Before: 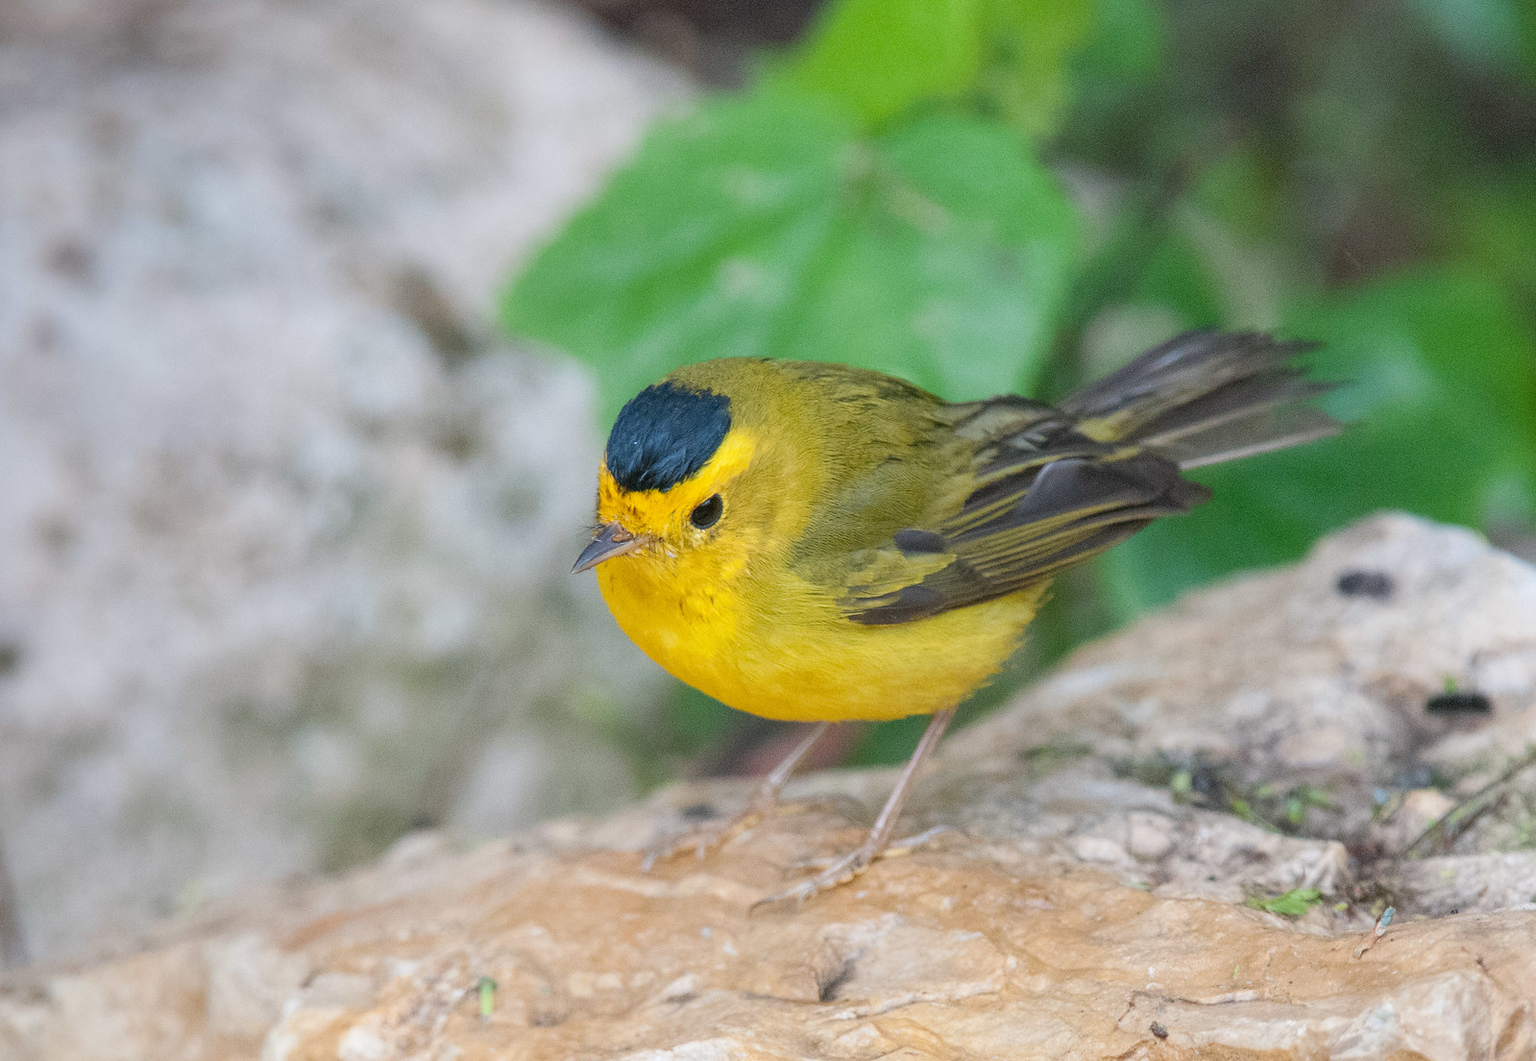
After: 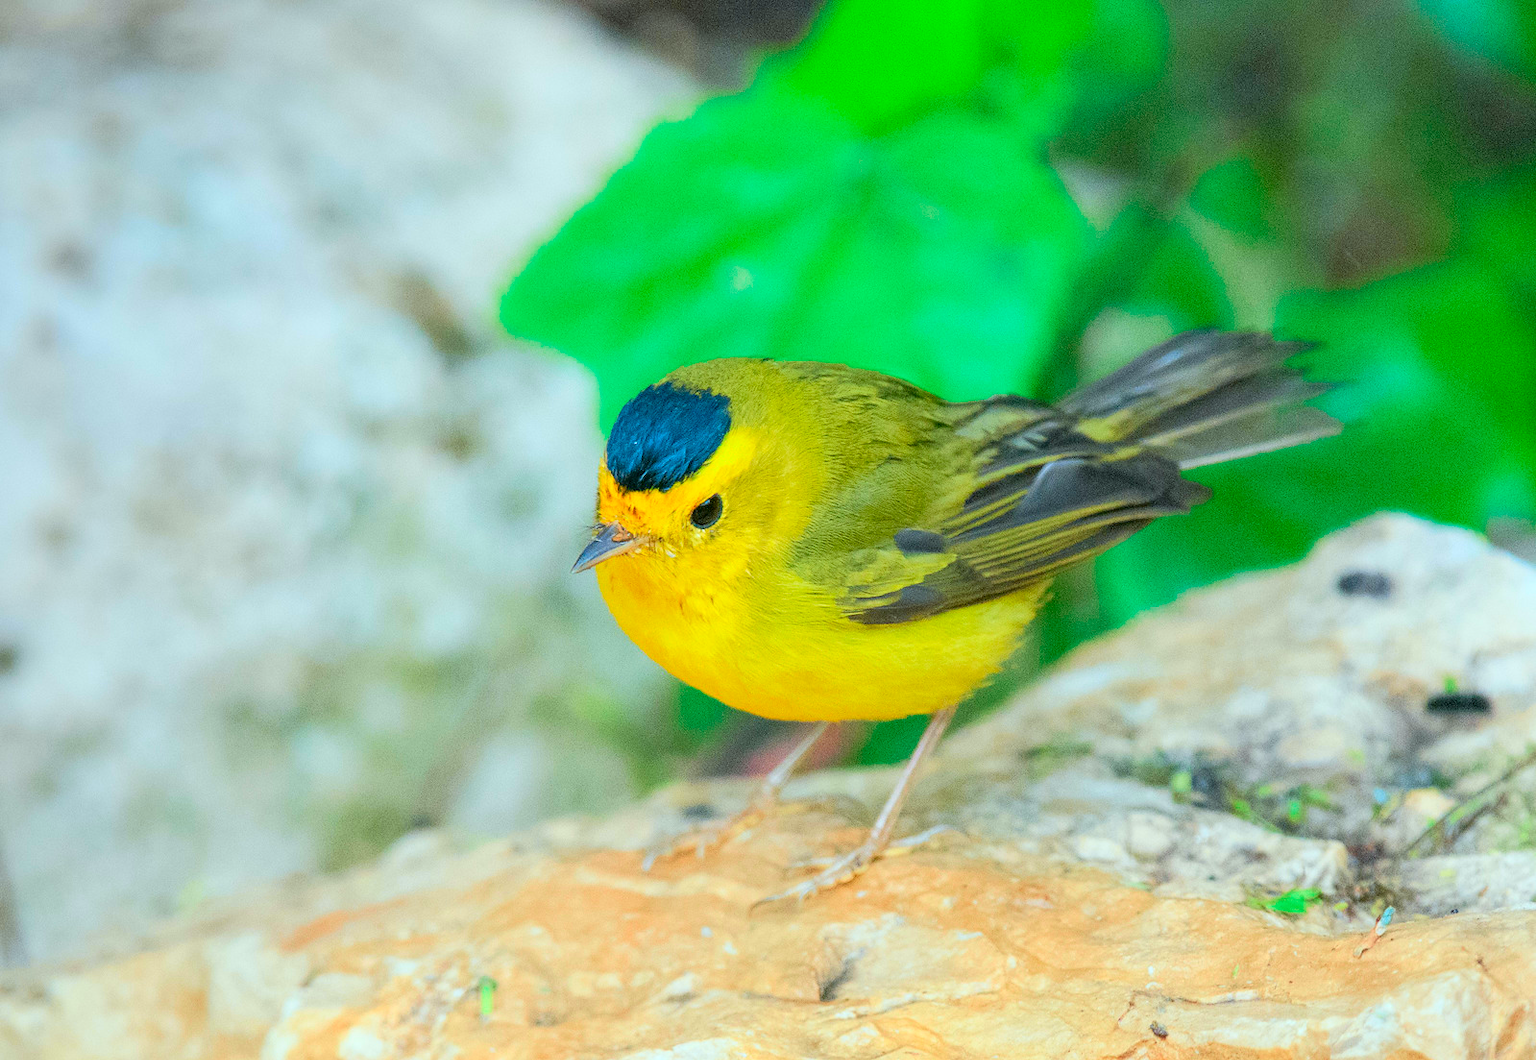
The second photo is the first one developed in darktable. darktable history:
exposure: compensate highlight preservation false
tone curve: curves: ch0 [(0, 0) (0.051, 0.027) (0.096, 0.071) (0.219, 0.248) (0.428, 0.52) (0.596, 0.713) (0.727, 0.823) (0.859, 0.924) (1, 1)]; ch1 [(0, 0) (0.1, 0.038) (0.318, 0.221) (0.413, 0.325) (0.443, 0.412) (0.483, 0.474) (0.503, 0.501) (0.516, 0.515) (0.548, 0.575) (0.561, 0.596) (0.594, 0.647) (0.666, 0.701) (1, 1)]; ch2 [(0, 0) (0.453, 0.435) (0.479, 0.476) (0.504, 0.5) (0.52, 0.526) (0.557, 0.585) (0.583, 0.608) (0.824, 0.815) (1, 1)], color space Lab, independent channels, preserve colors none
color correction: highlights a* -7.33, highlights b* 1.26, shadows a* -3.55, saturation 1.4
